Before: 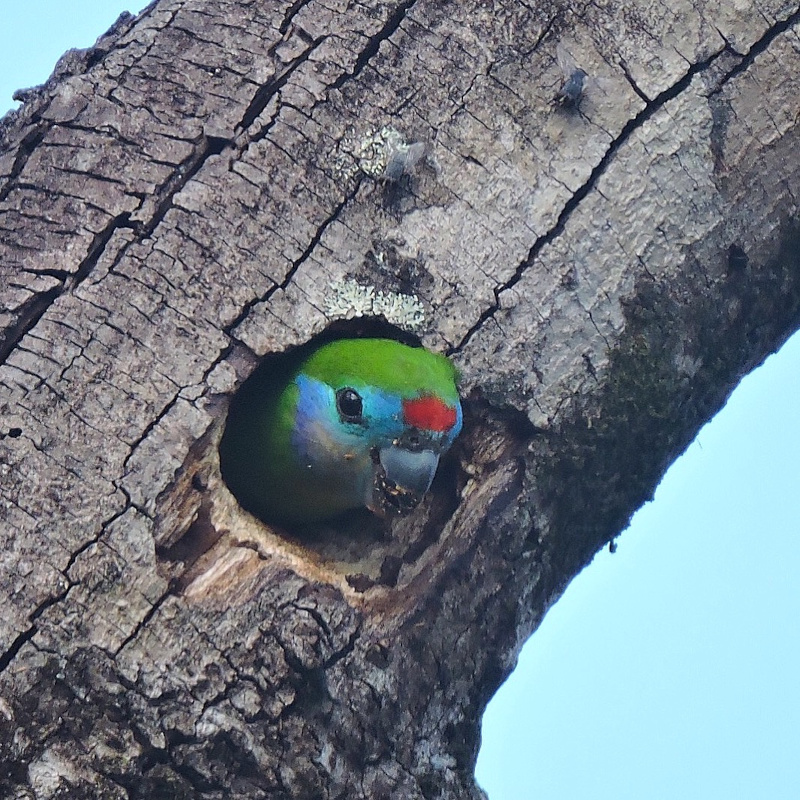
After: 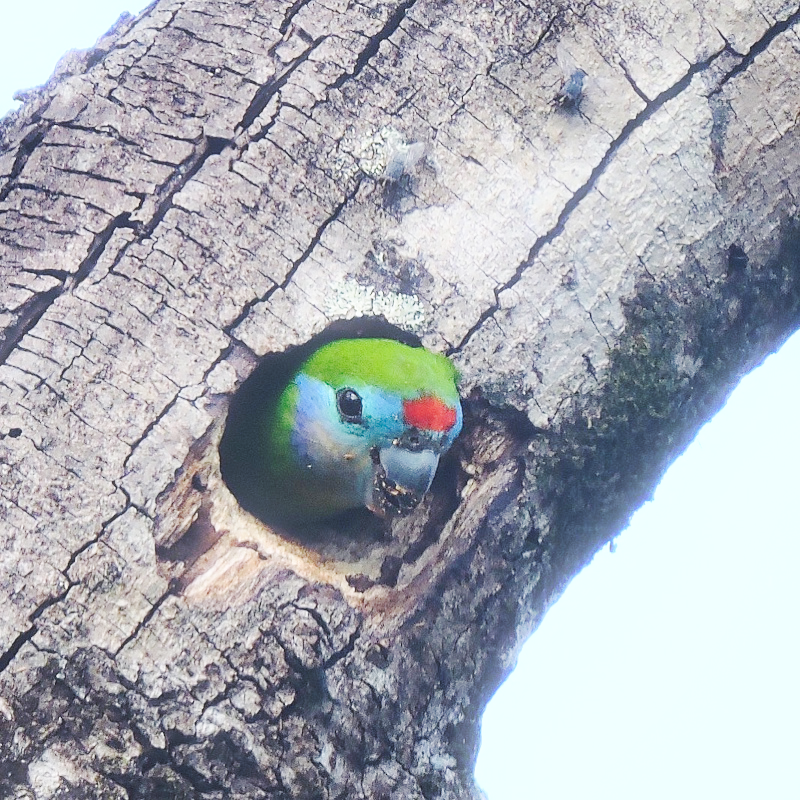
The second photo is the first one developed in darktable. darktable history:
base curve: curves: ch0 [(0, 0.007) (0.028, 0.063) (0.121, 0.311) (0.46, 0.743) (0.859, 0.957) (1, 1)], preserve colors none
bloom: size 5%, threshold 95%, strength 15%
